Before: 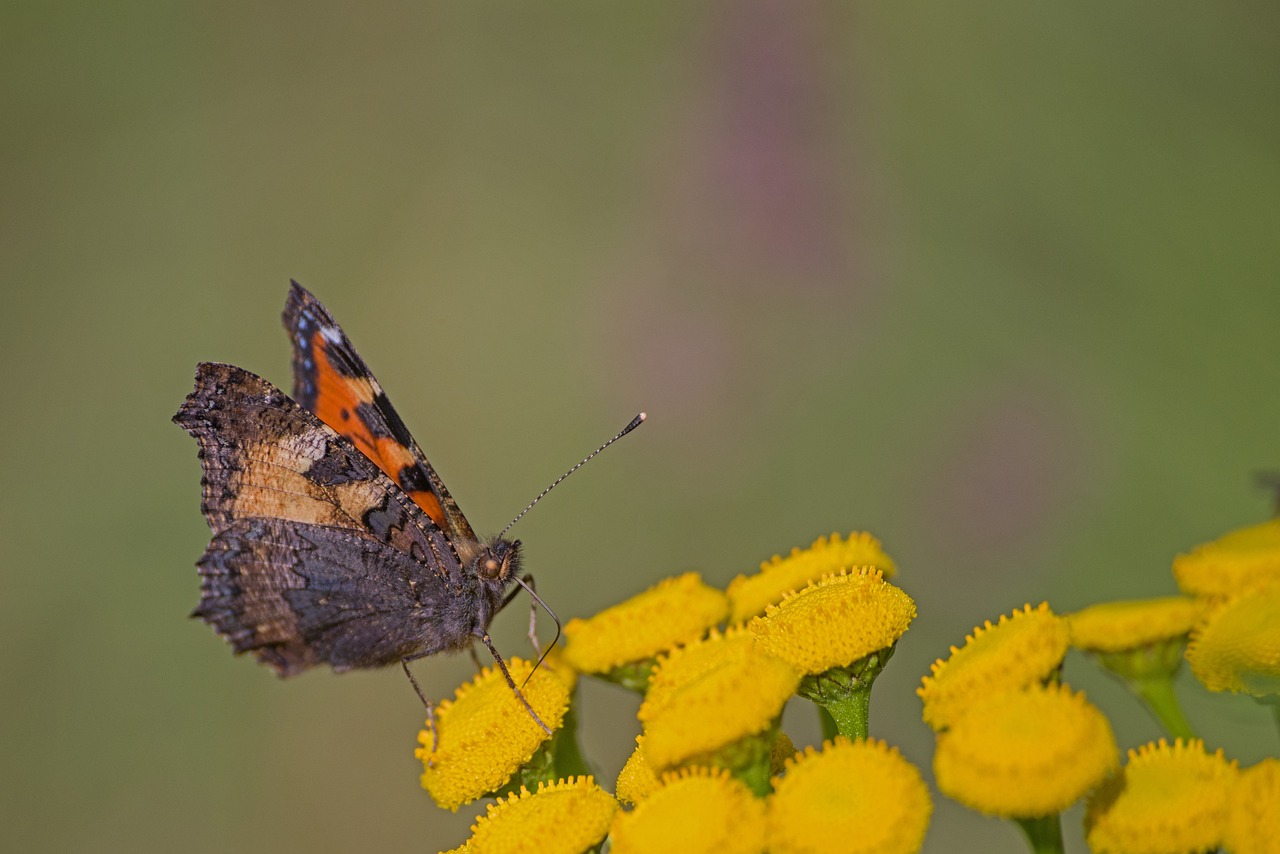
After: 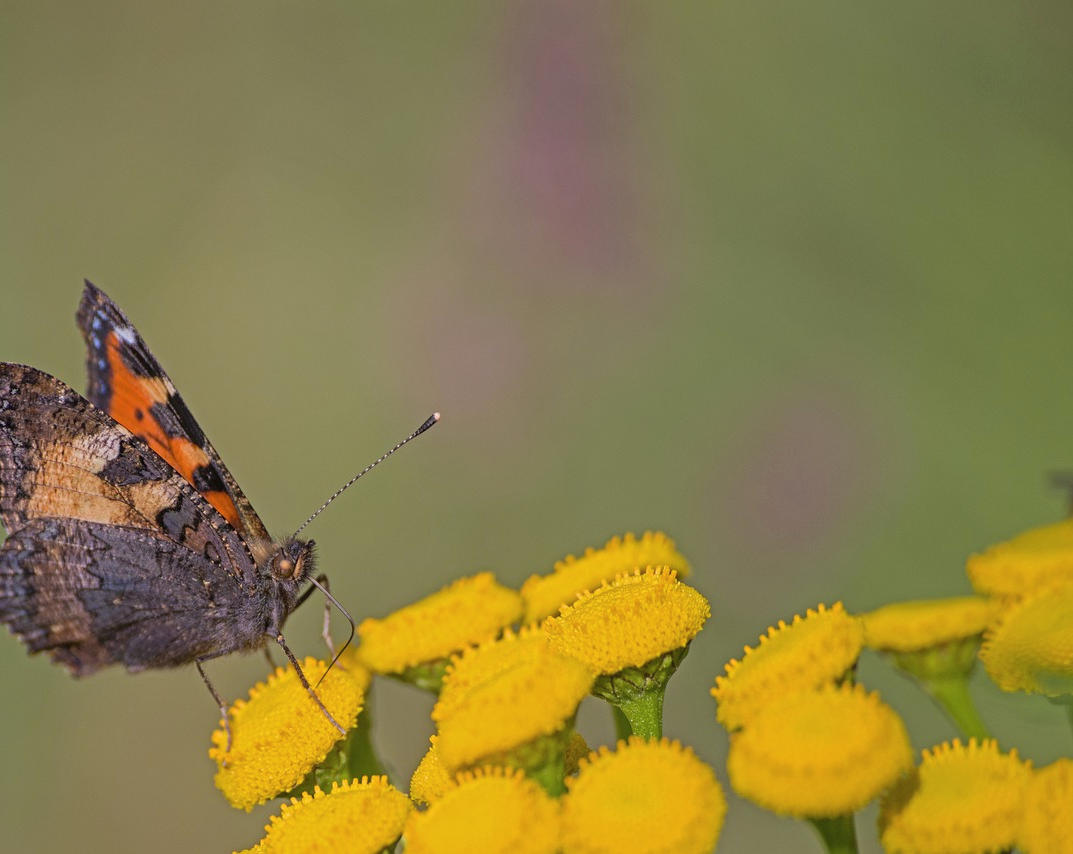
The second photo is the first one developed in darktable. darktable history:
contrast brightness saturation: contrast 0.051, brightness 0.059, saturation 0.008
crop: left 16.104%
